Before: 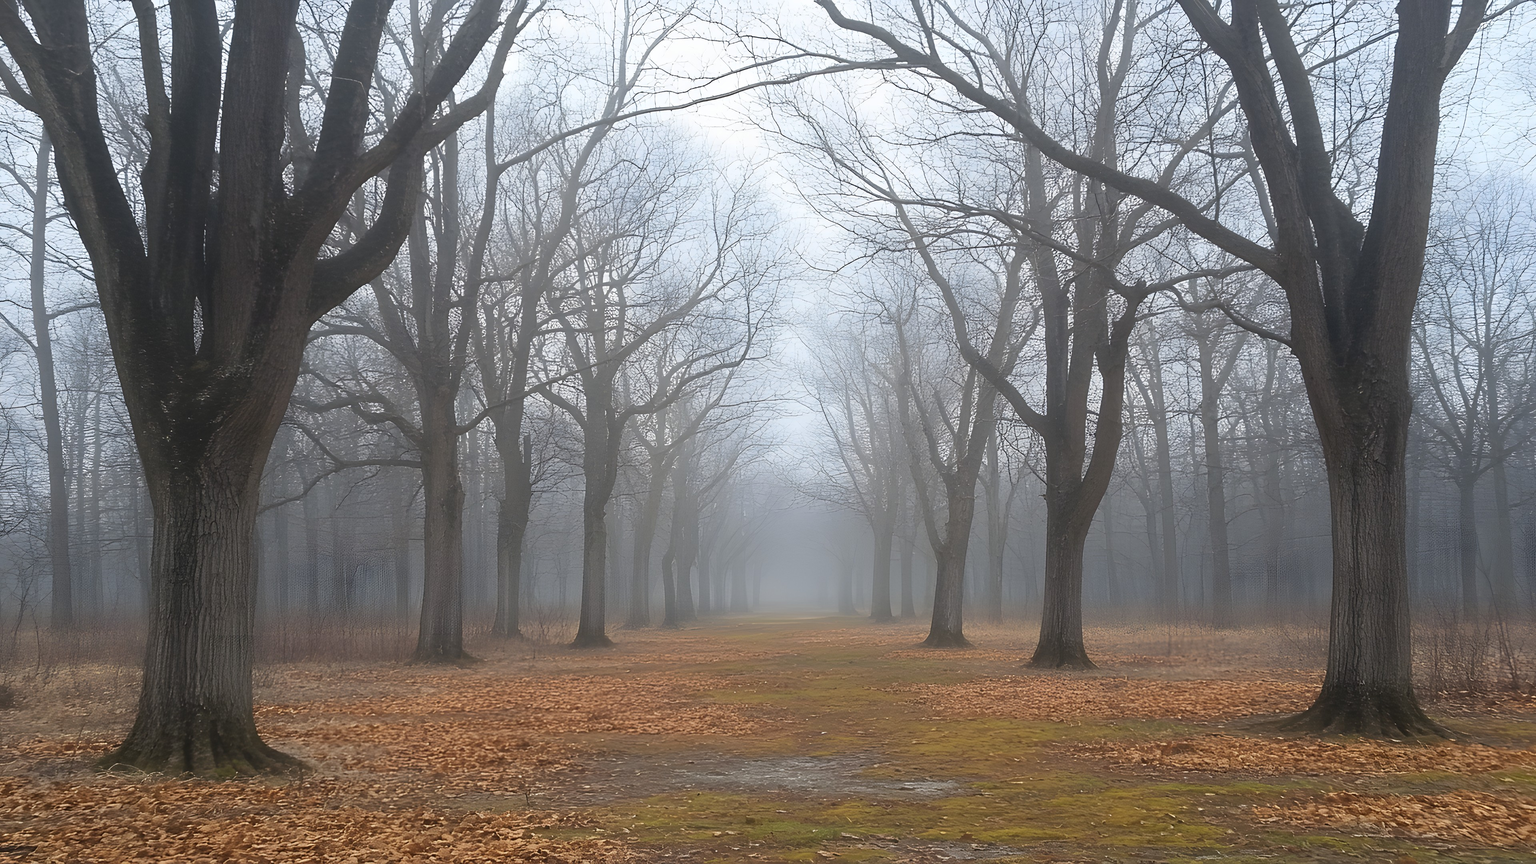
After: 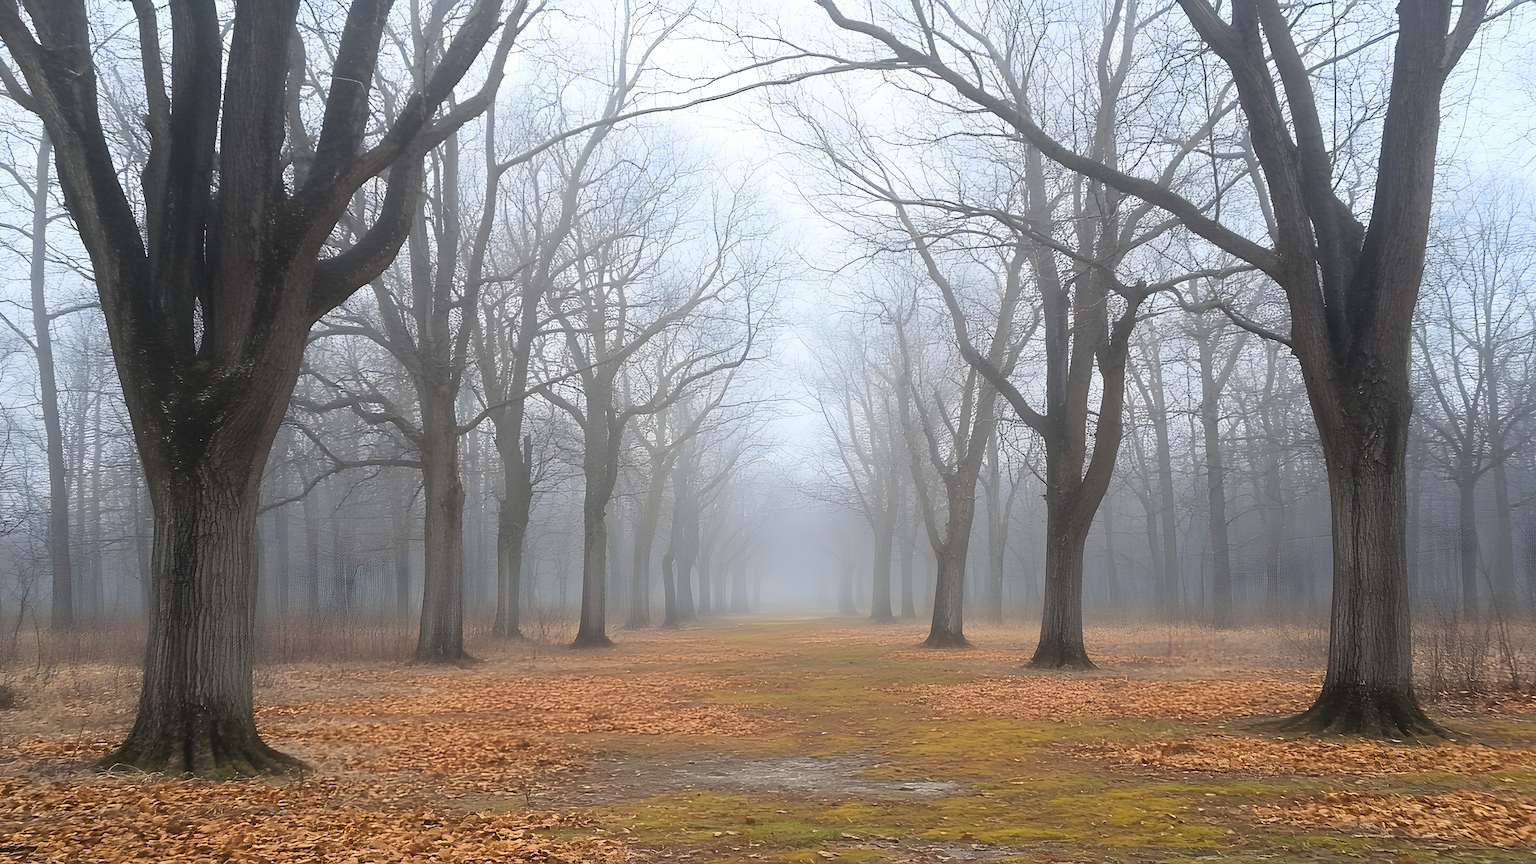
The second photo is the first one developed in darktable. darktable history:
tone curve: curves: ch0 [(0, 0) (0.004, 0.001) (0.133, 0.112) (0.325, 0.362) (0.832, 0.893) (1, 1)], color space Lab, linked channels, preserve colors none
contrast brightness saturation: contrast 0.04, saturation 0.07
